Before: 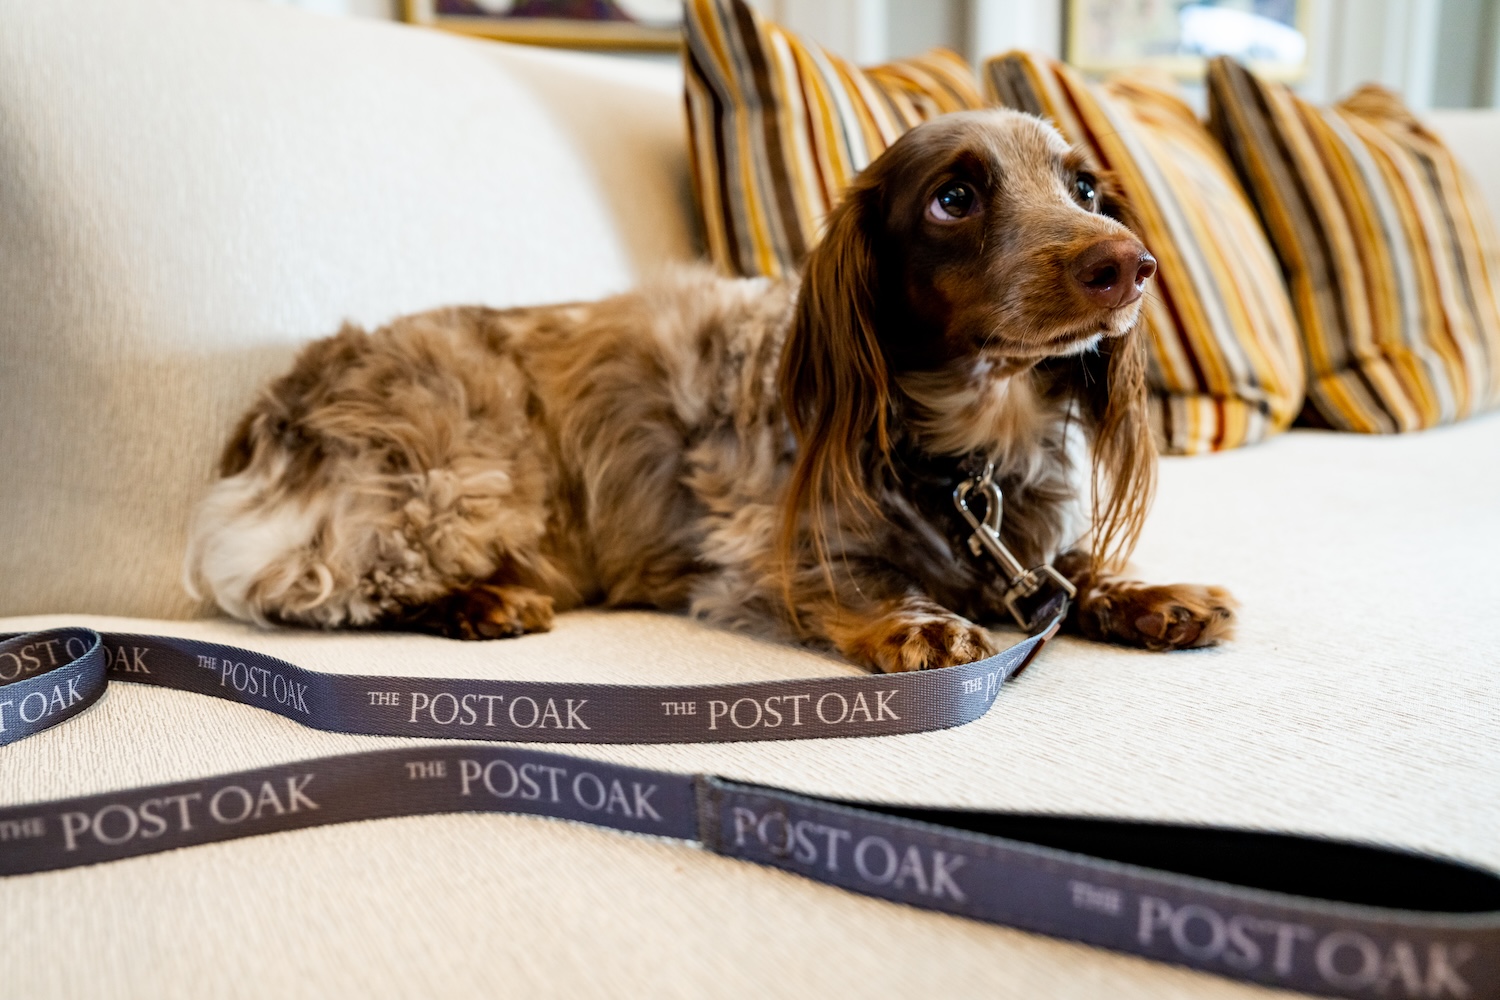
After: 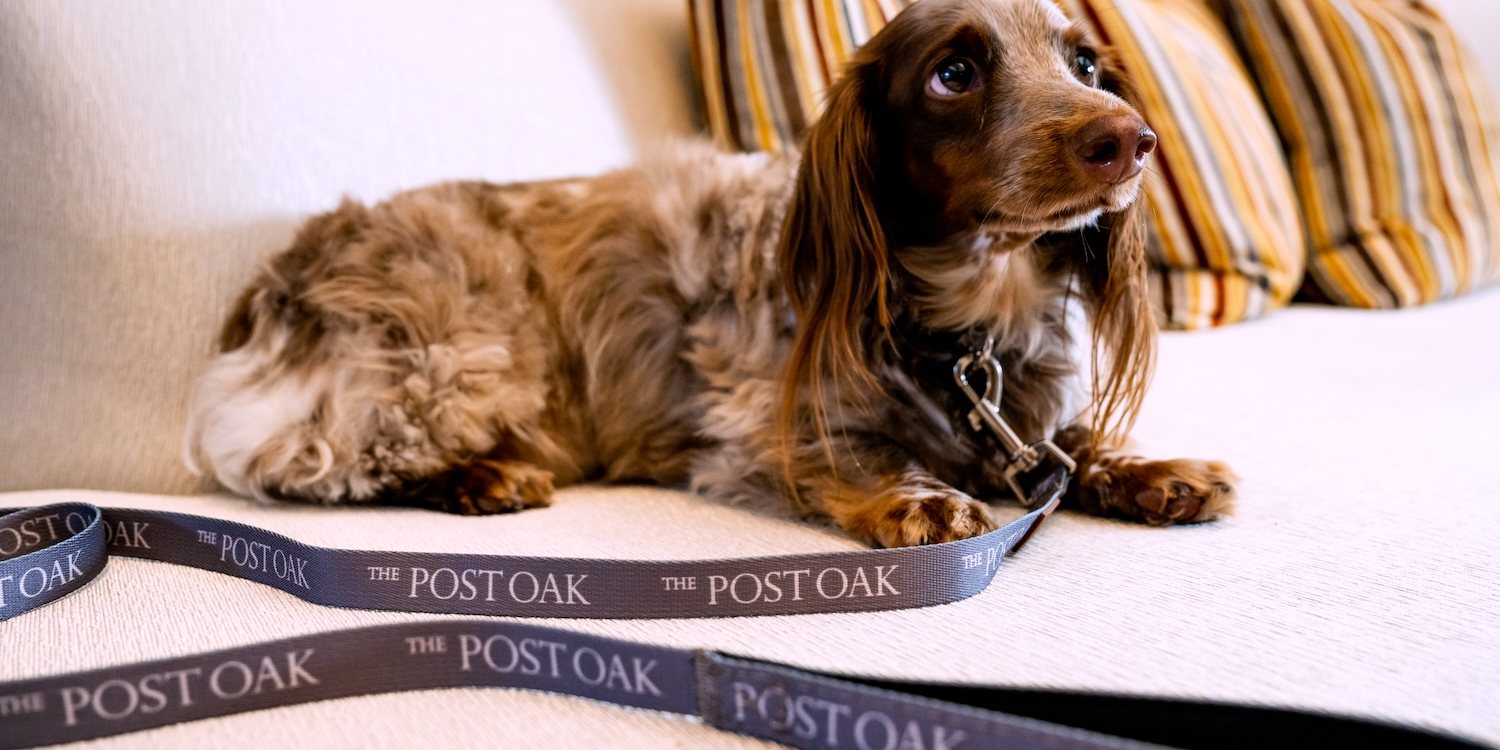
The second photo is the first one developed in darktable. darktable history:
crop and rotate: top 12.5%, bottom 12.5%
base curve: exposure shift 0, preserve colors none
white balance: red 1.05, blue 1.072
